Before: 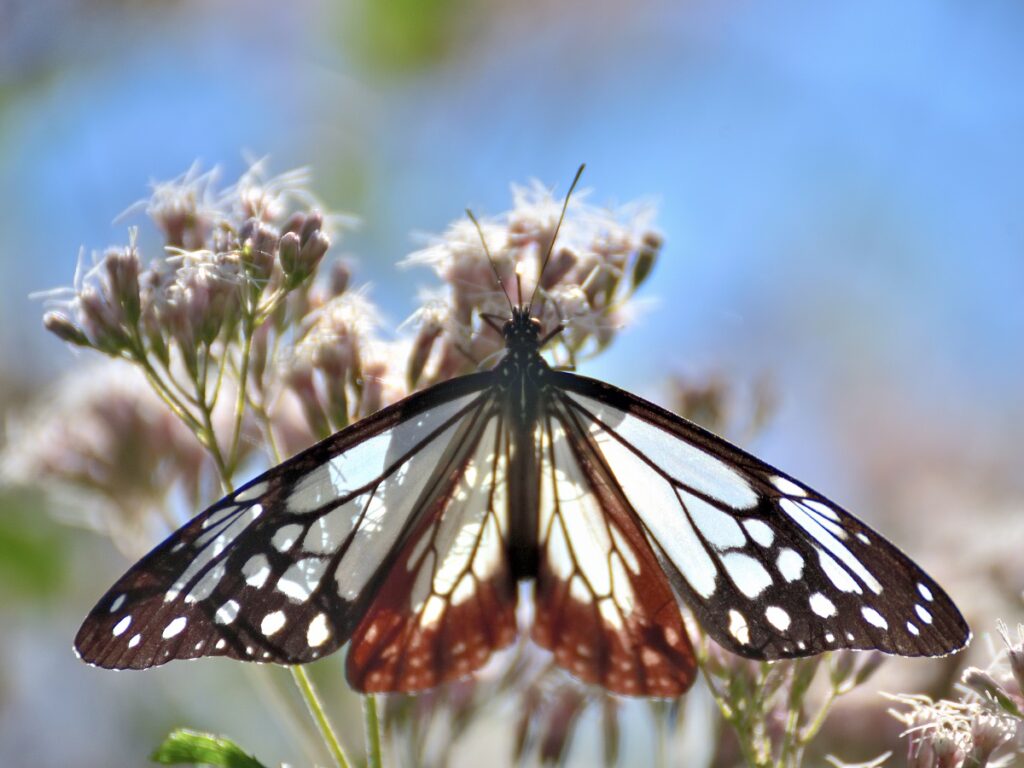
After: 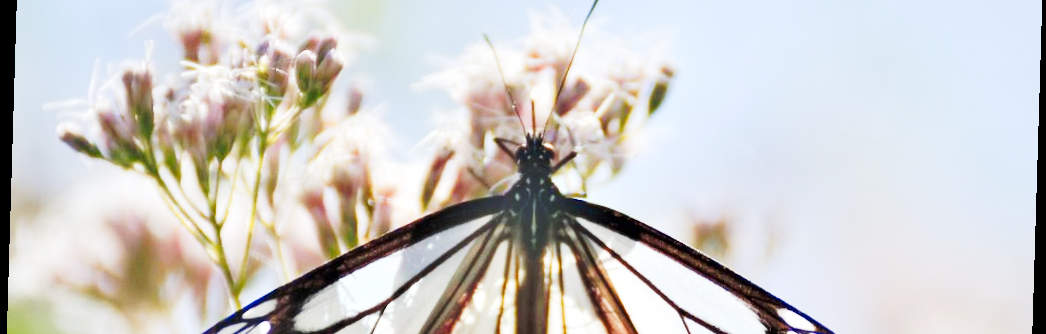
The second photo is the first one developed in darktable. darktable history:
crop and rotate: top 23.84%, bottom 34.294%
rotate and perspective: rotation 1.72°, automatic cropping off
tone curve: curves: ch0 [(0, 0) (0.003, 0.004) (0.011, 0.015) (0.025, 0.034) (0.044, 0.061) (0.069, 0.095) (0.1, 0.137) (0.136, 0.186) (0.177, 0.243) (0.224, 0.307) (0.277, 0.416) (0.335, 0.533) (0.399, 0.641) (0.468, 0.748) (0.543, 0.829) (0.623, 0.886) (0.709, 0.924) (0.801, 0.951) (0.898, 0.975) (1, 1)], preserve colors none
